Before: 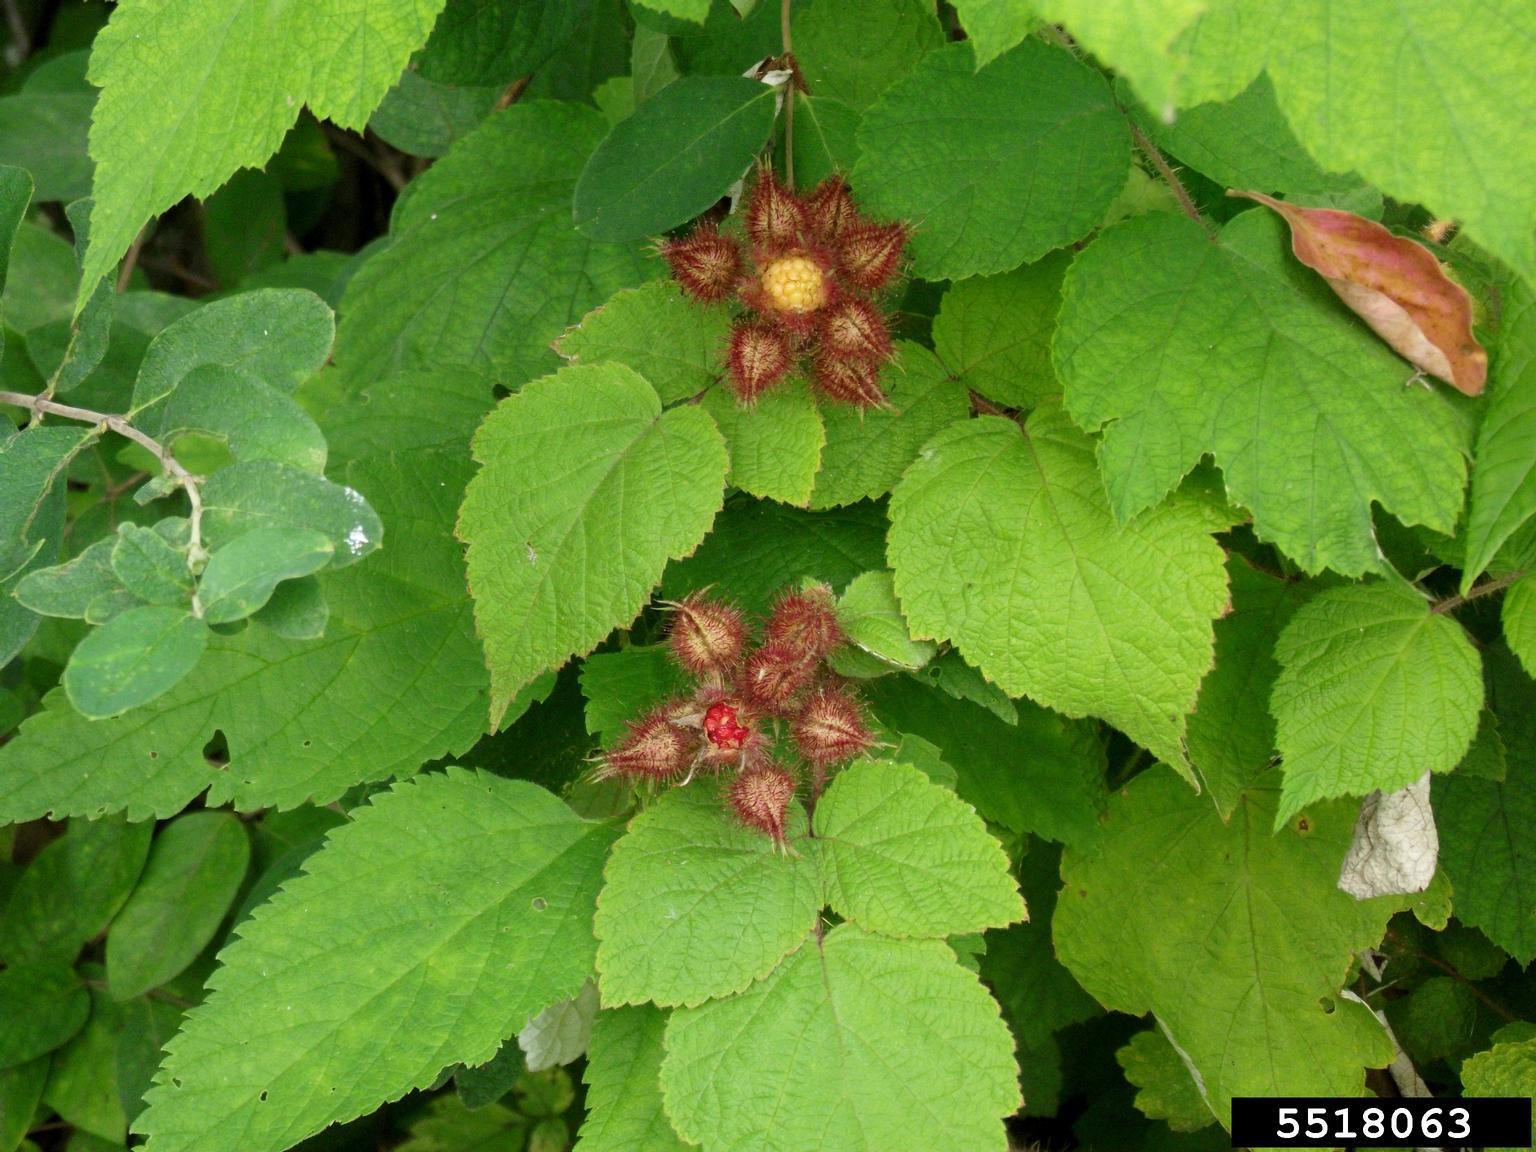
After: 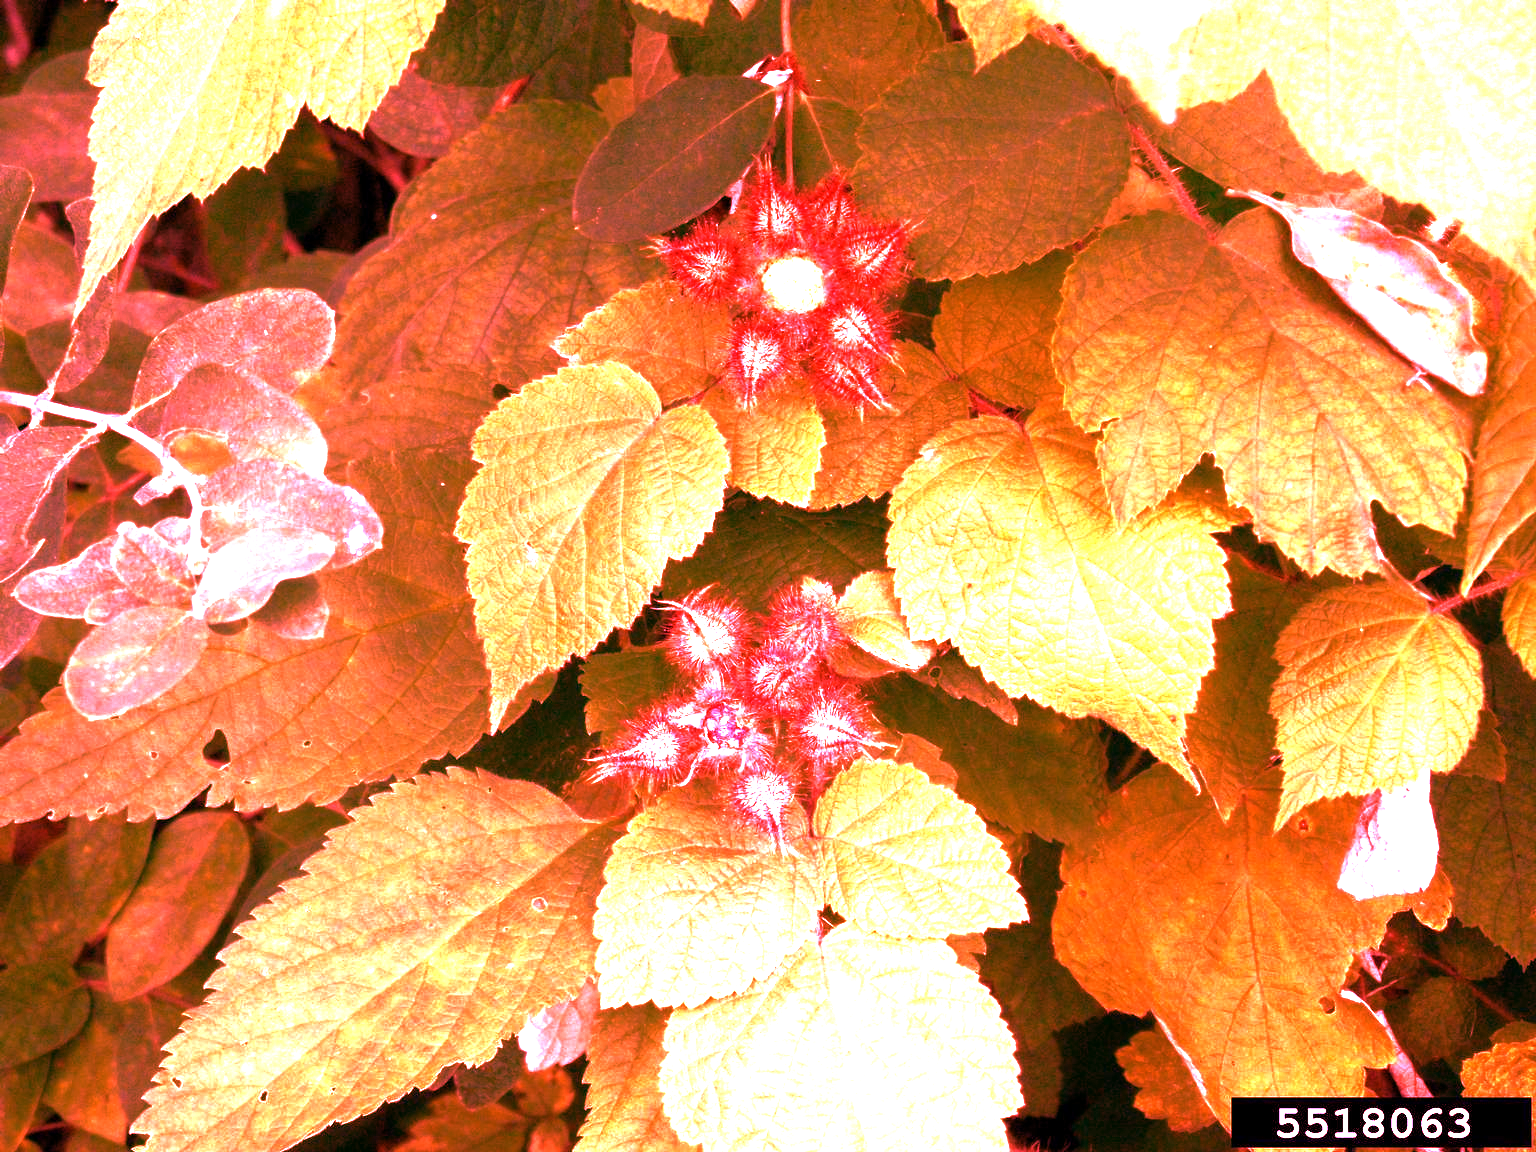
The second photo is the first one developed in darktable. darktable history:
base curve: curves: ch0 [(0, 0) (0.841, 0.609) (1, 1)]
white balance: red 4.26, blue 1.802
